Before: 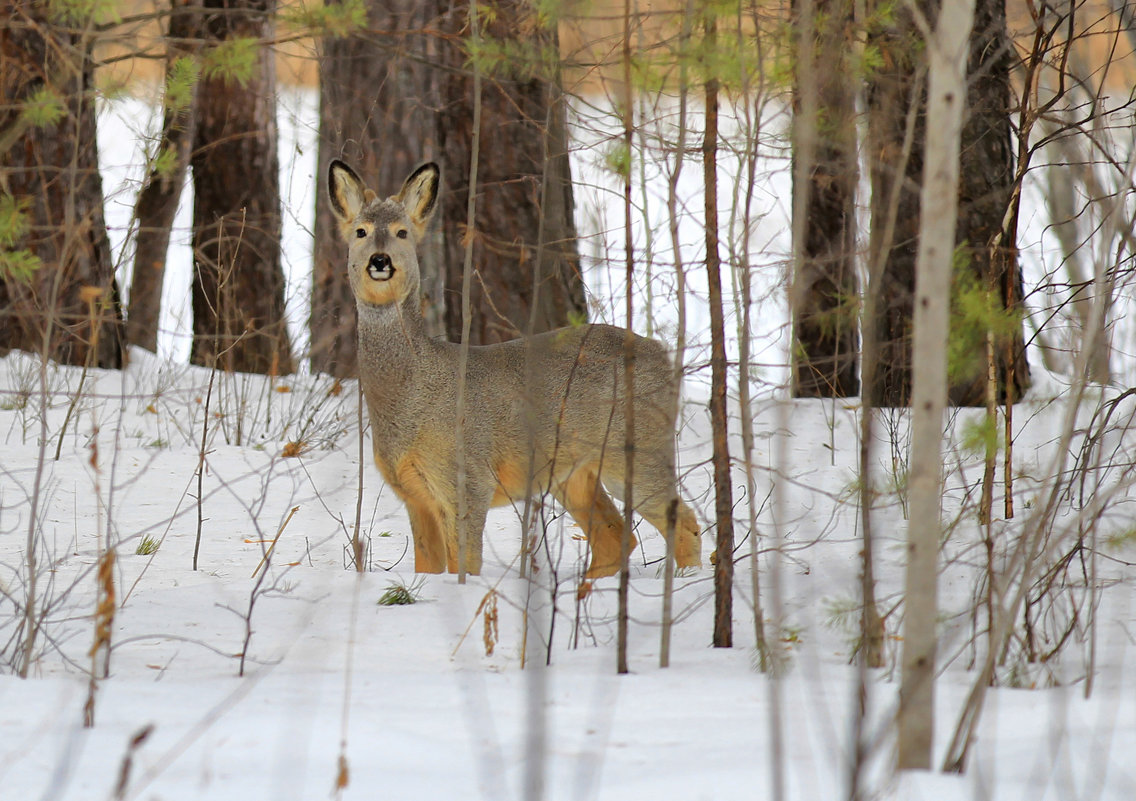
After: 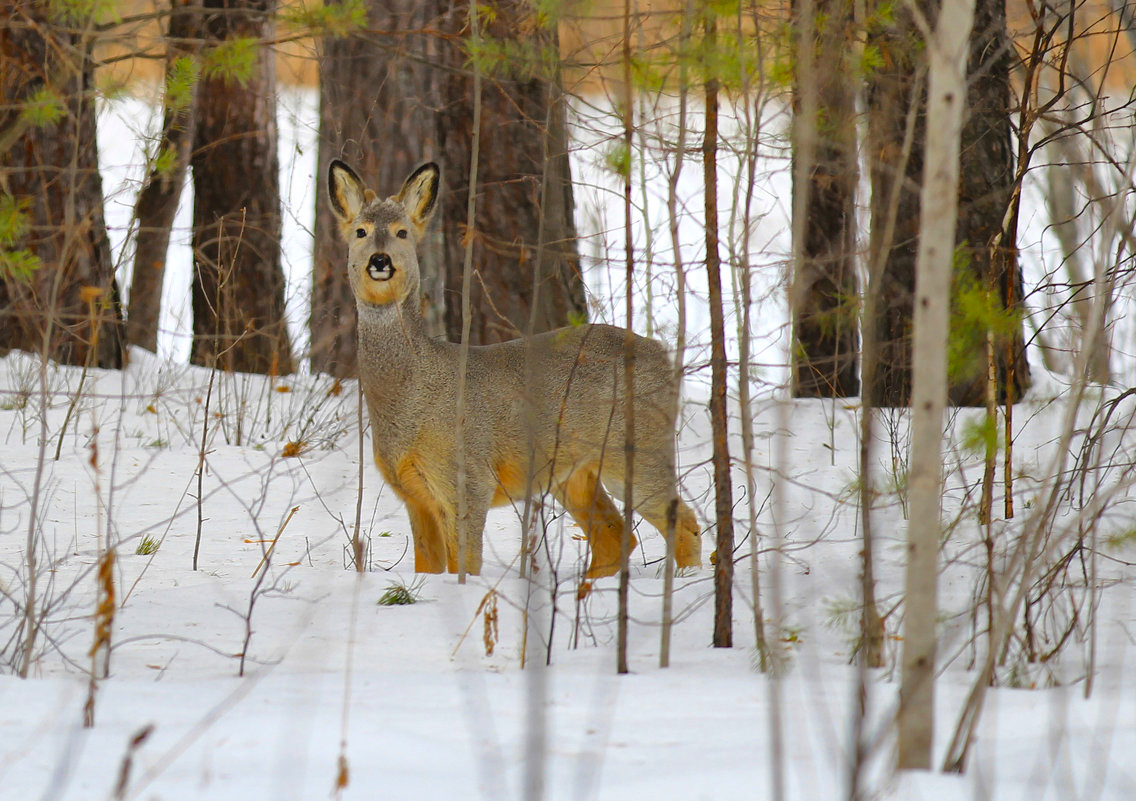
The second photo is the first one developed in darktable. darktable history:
color balance rgb: shadows lift › chroma 0.792%, shadows lift › hue 109.96°, global offset › luminance 0.51%, perceptual saturation grading › global saturation 16.727%, saturation formula JzAzBz (2021)
